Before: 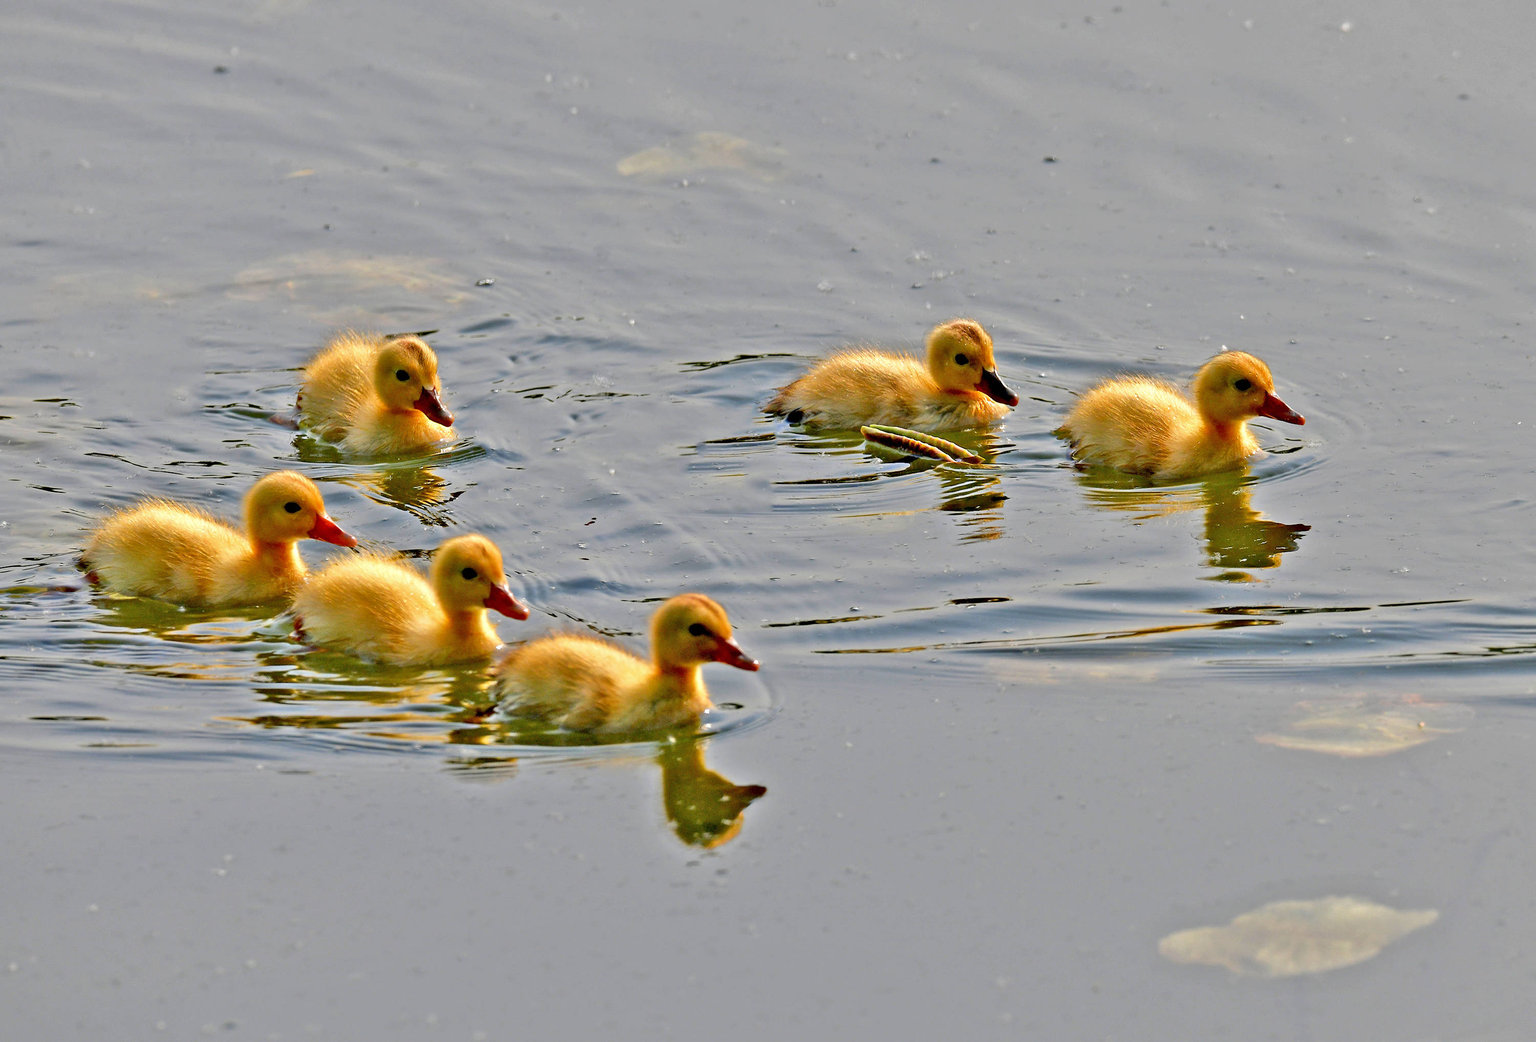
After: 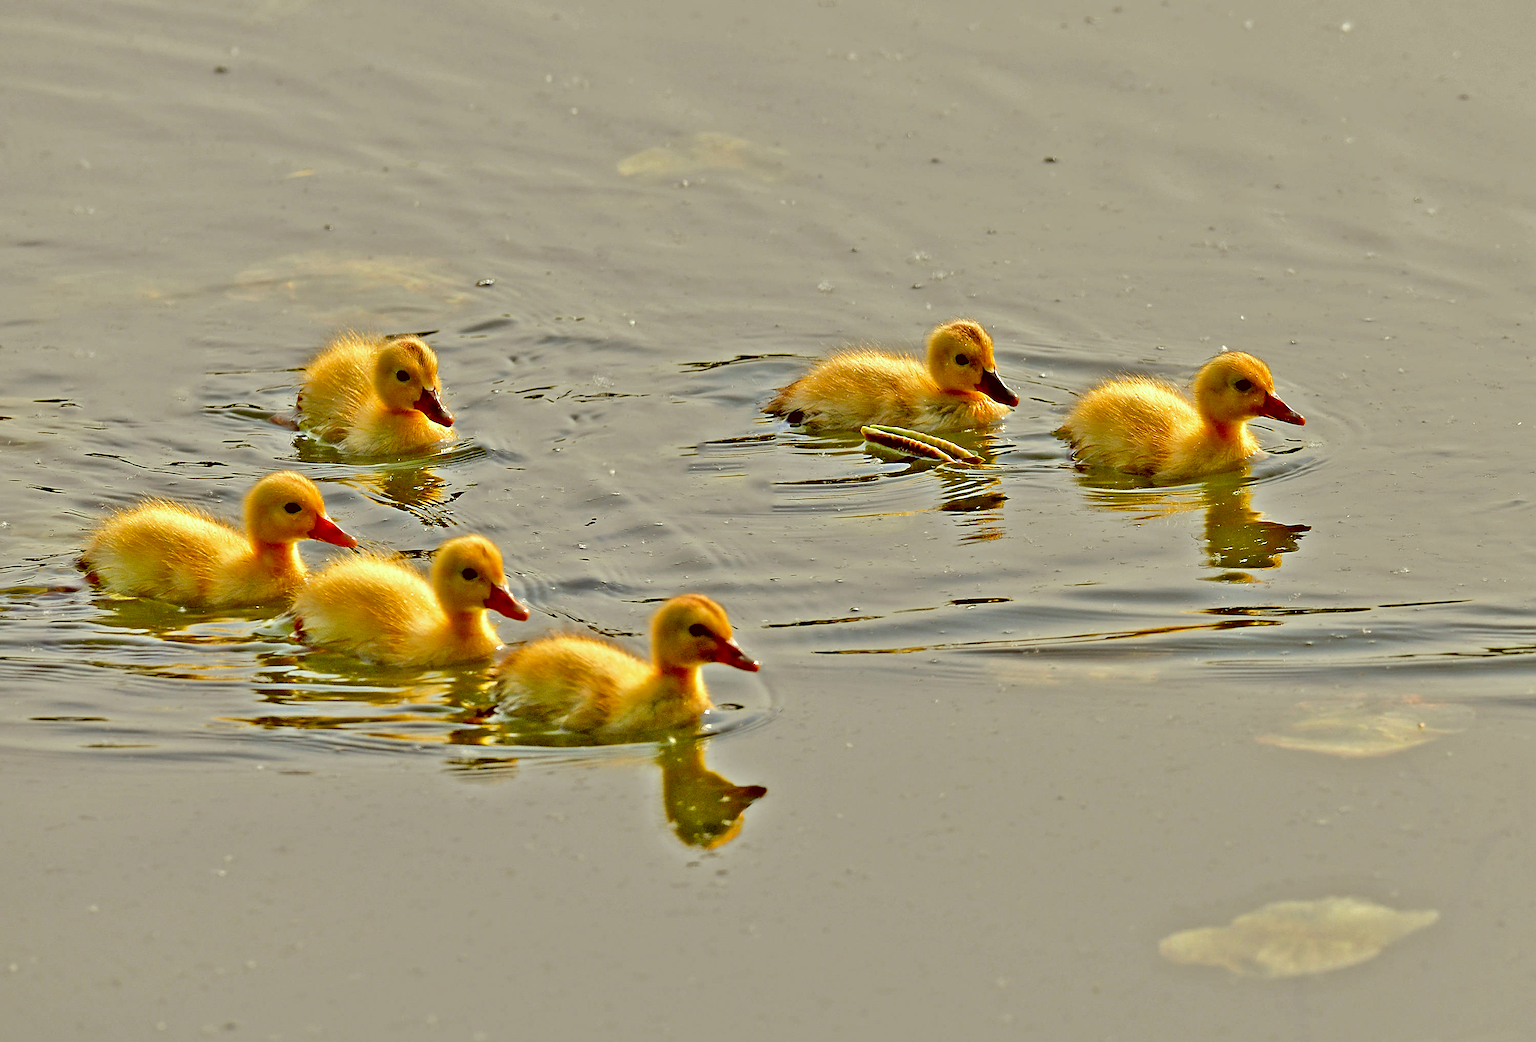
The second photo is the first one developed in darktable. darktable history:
color correction: highlights a* -6.28, highlights b* 9.31, shadows a* 10.37, shadows b* 23.51
exposure: black level correction 0, compensate highlight preservation false
sharpen: on, module defaults
